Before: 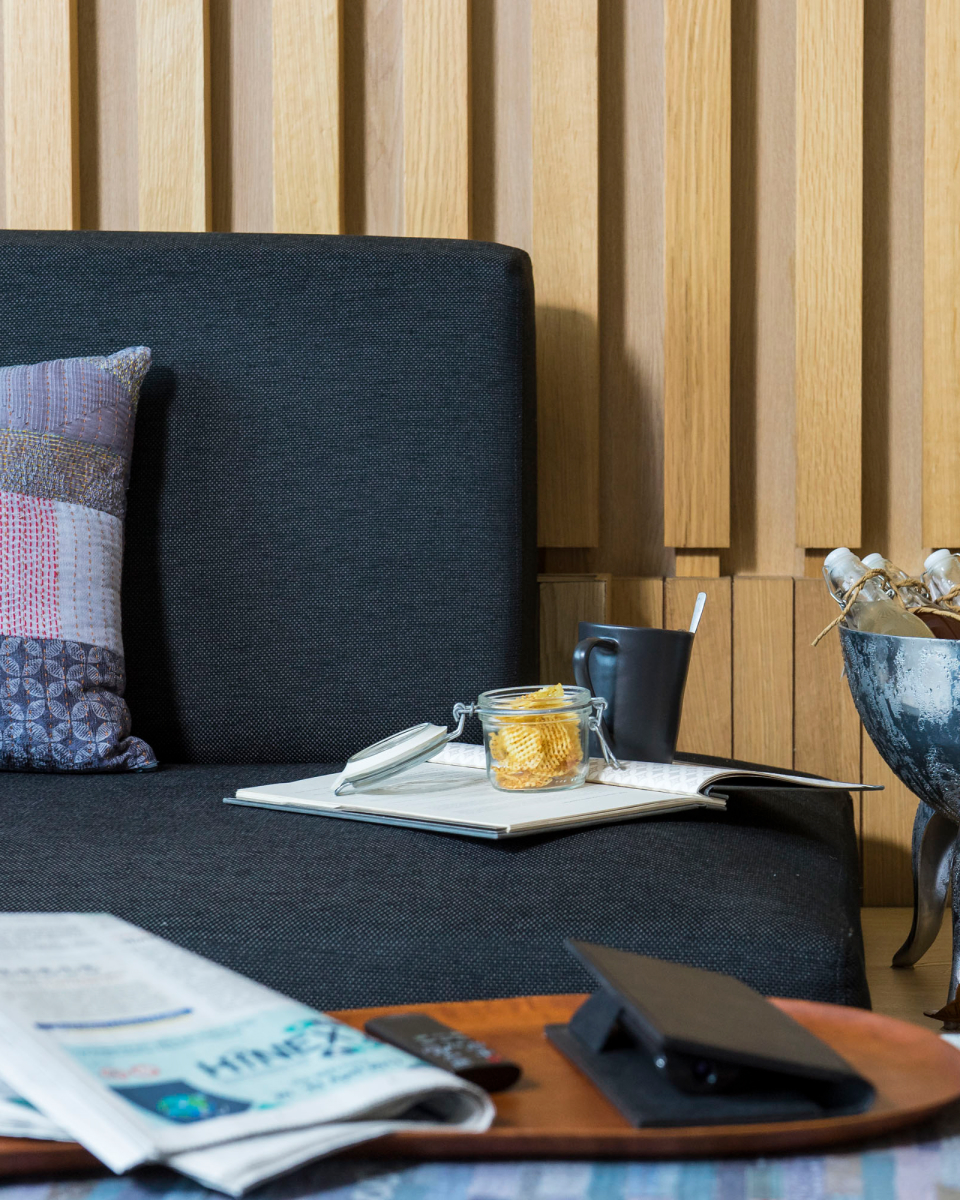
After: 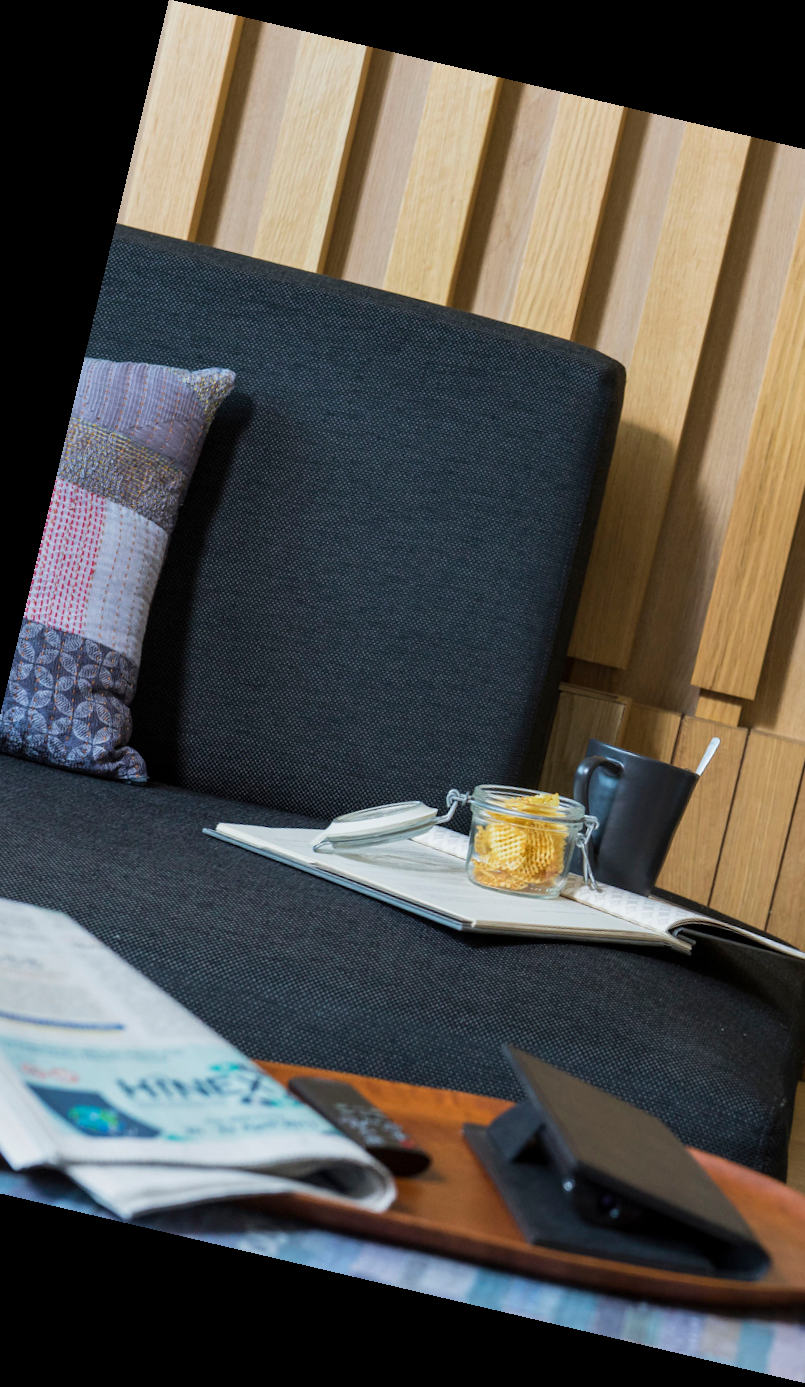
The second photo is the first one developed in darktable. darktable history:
white balance: emerald 1
rotate and perspective: rotation 13.27°, automatic cropping off
tone equalizer: -8 EV -0.002 EV, -7 EV 0.005 EV, -6 EV -0.009 EV, -5 EV 0.011 EV, -4 EV -0.012 EV, -3 EV 0.007 EV, -2 EV -0.062 EV, -1 EV -0.293 EV, +0 EV -0.582 EV, smoothing diameter 2%, edges refinement/feathering 20, mask exposure compensation -1.57 EV, filter diffusion 5
crop and rotate: left 8.786%, right 24.548%
